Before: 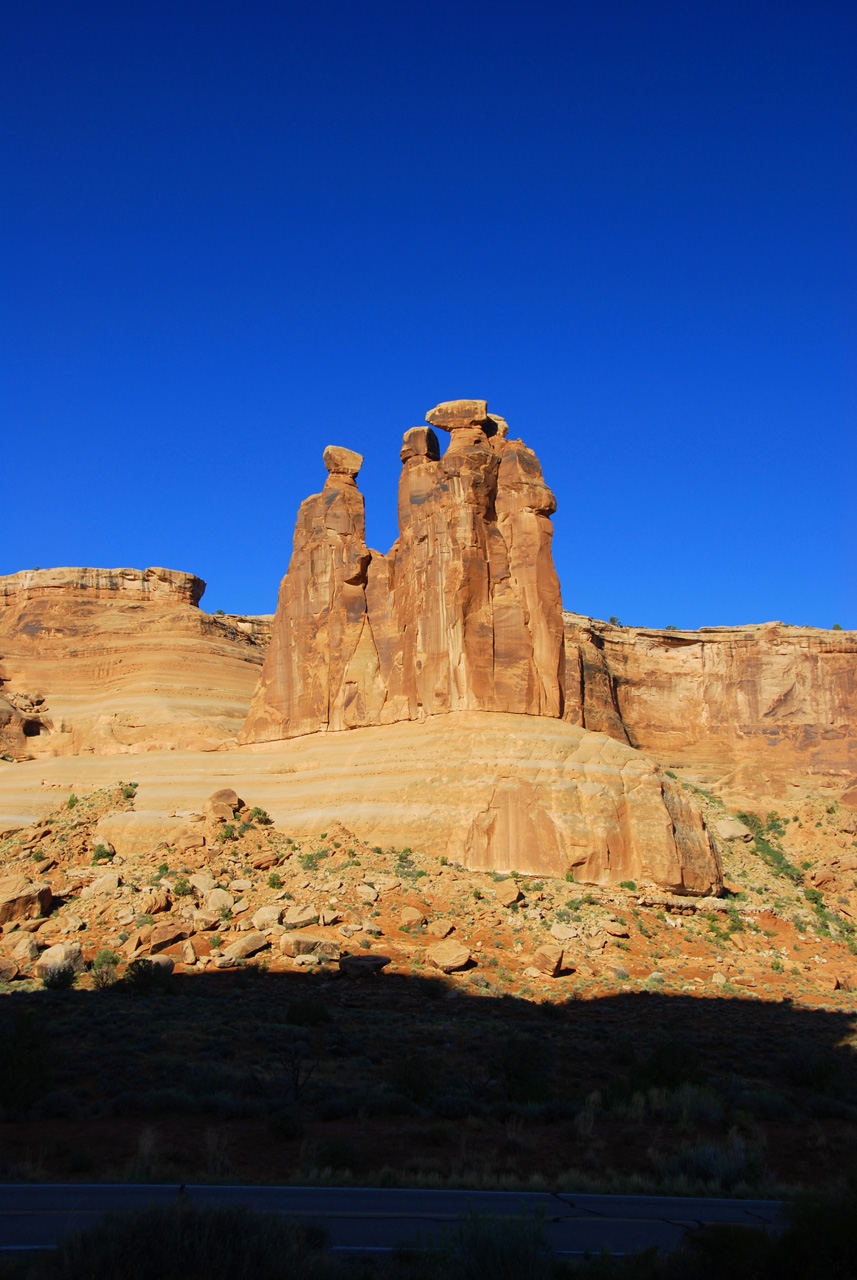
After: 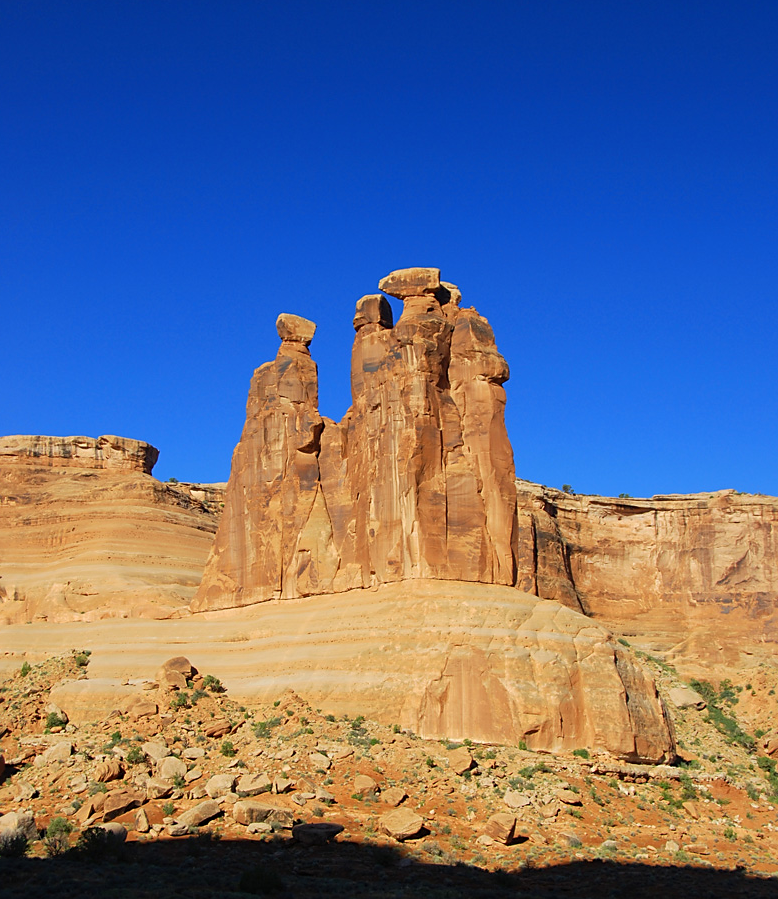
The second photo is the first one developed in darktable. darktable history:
sharpen: radius 1.864, amount 0.398, threshold 1.271
crop: left 5.596%, top 10.314%, right 3.534%, bottom 19.395%
